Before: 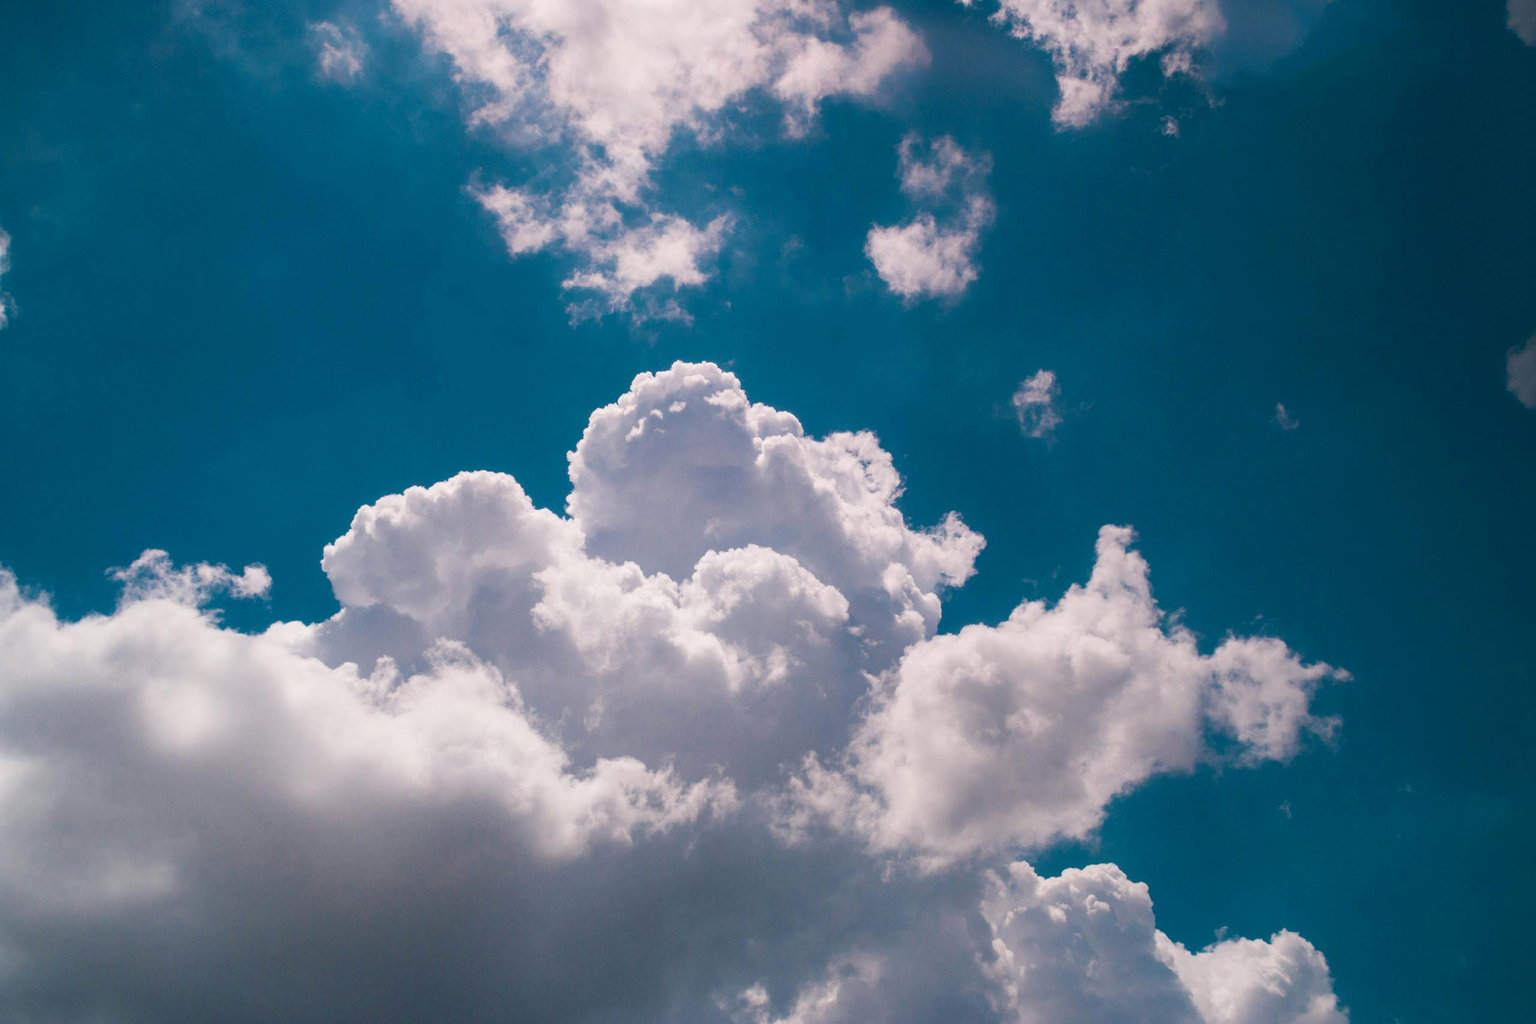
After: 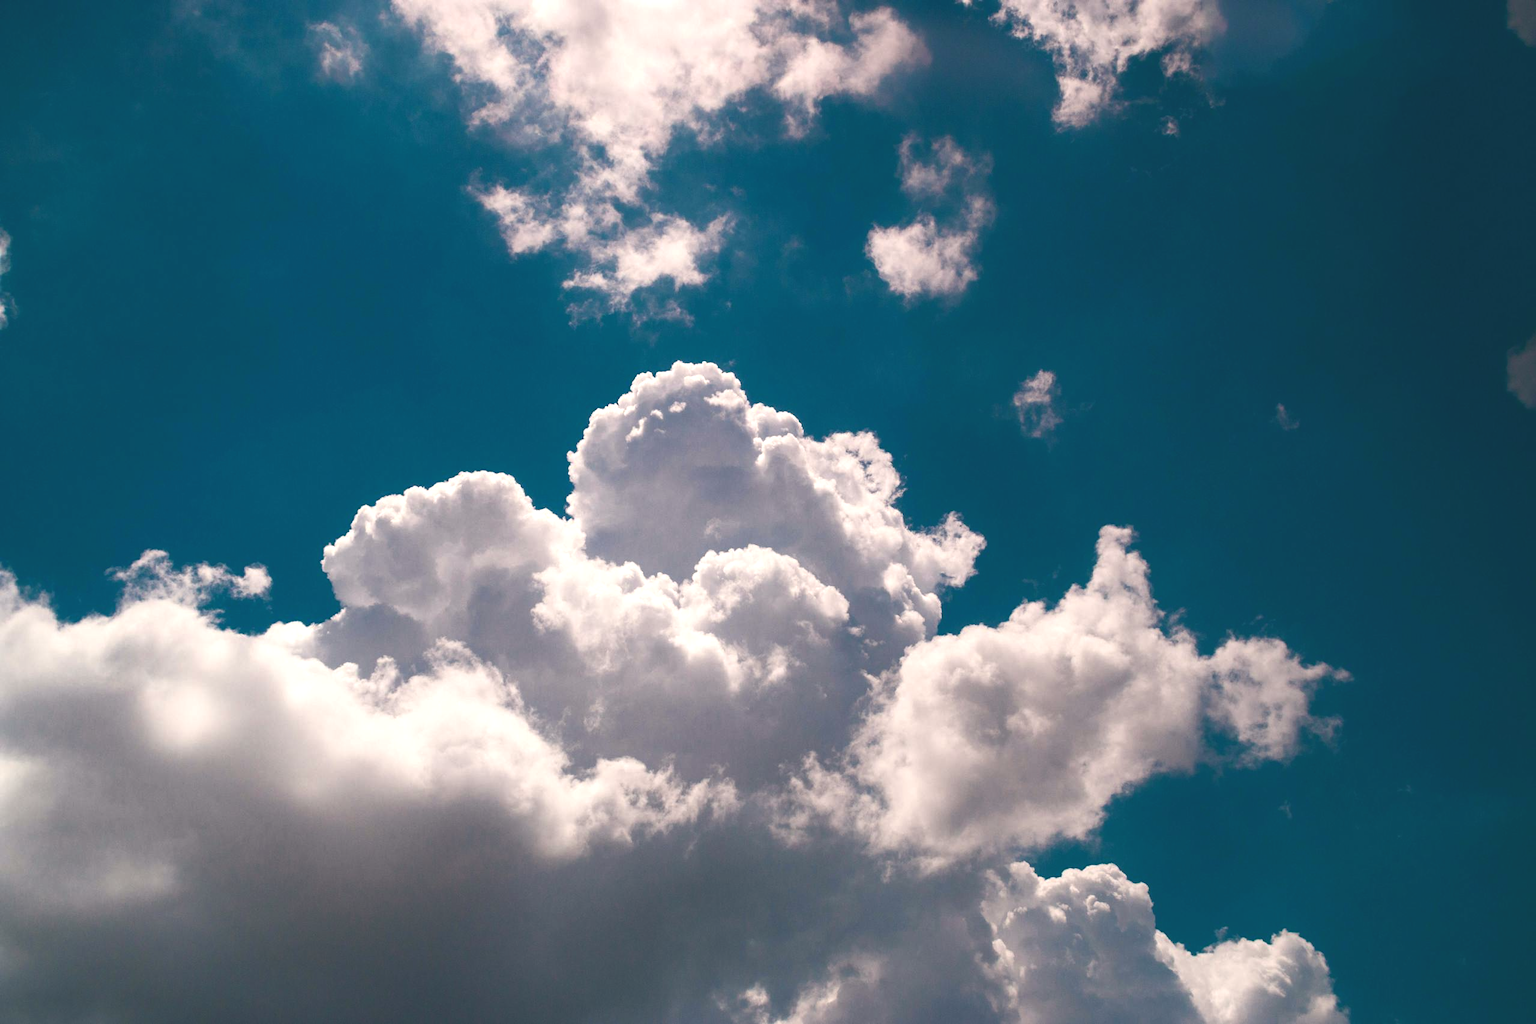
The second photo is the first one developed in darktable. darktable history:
color calibration: x 0.334, y 0.349, temperature 5451.76 K
tone curve: curves: ch0 [(0, 0.081) (0.483, 0.453) (0.881, 0.992)], color space Lab, independent channels, preserve colors none
